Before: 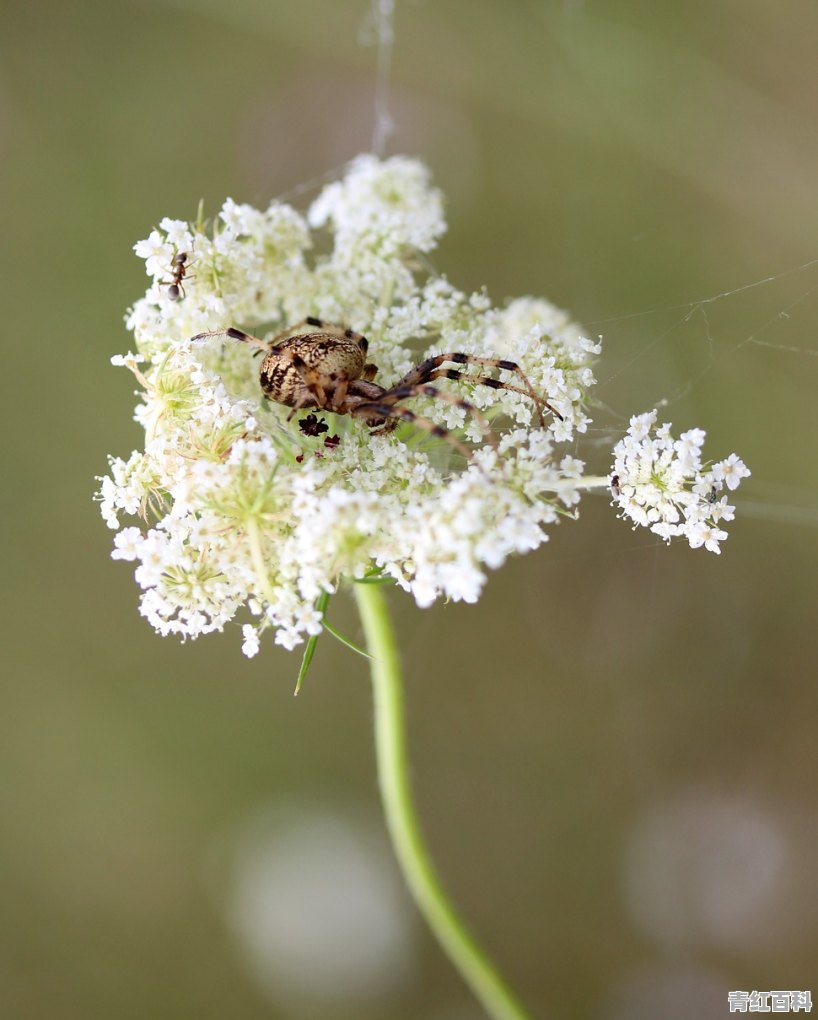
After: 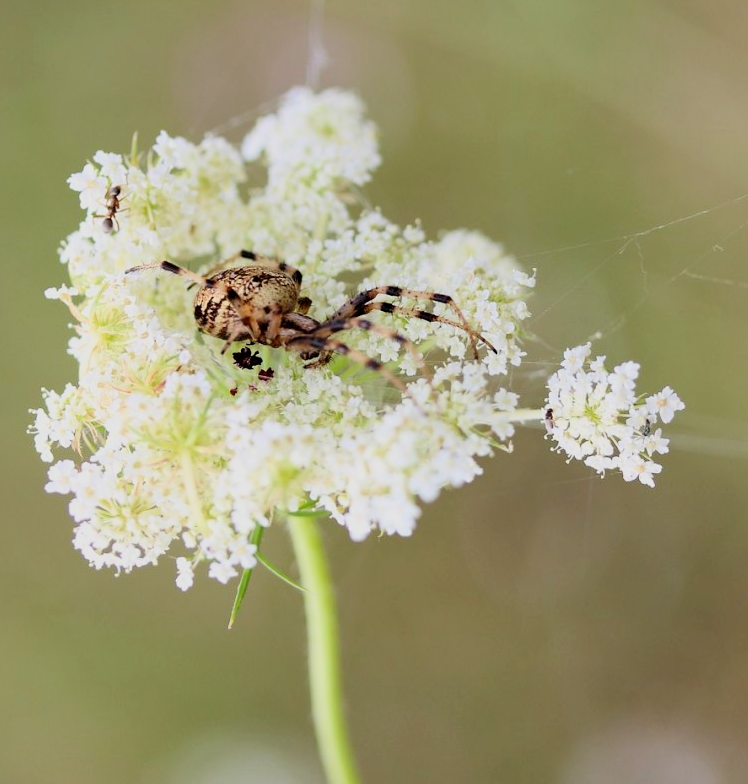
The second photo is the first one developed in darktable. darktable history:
exposure: black level correction 0.001, exposure 0.5 EV, compensate exposure bias true, compensate highlight preservation false
filmic rgb: black relative exposure -7.65 EV, white relative exposure 4.56 EV, hardness 3.61, color science v6 (2022)
crop: left 8.155%, top 6.611%, bottom 15.385%
